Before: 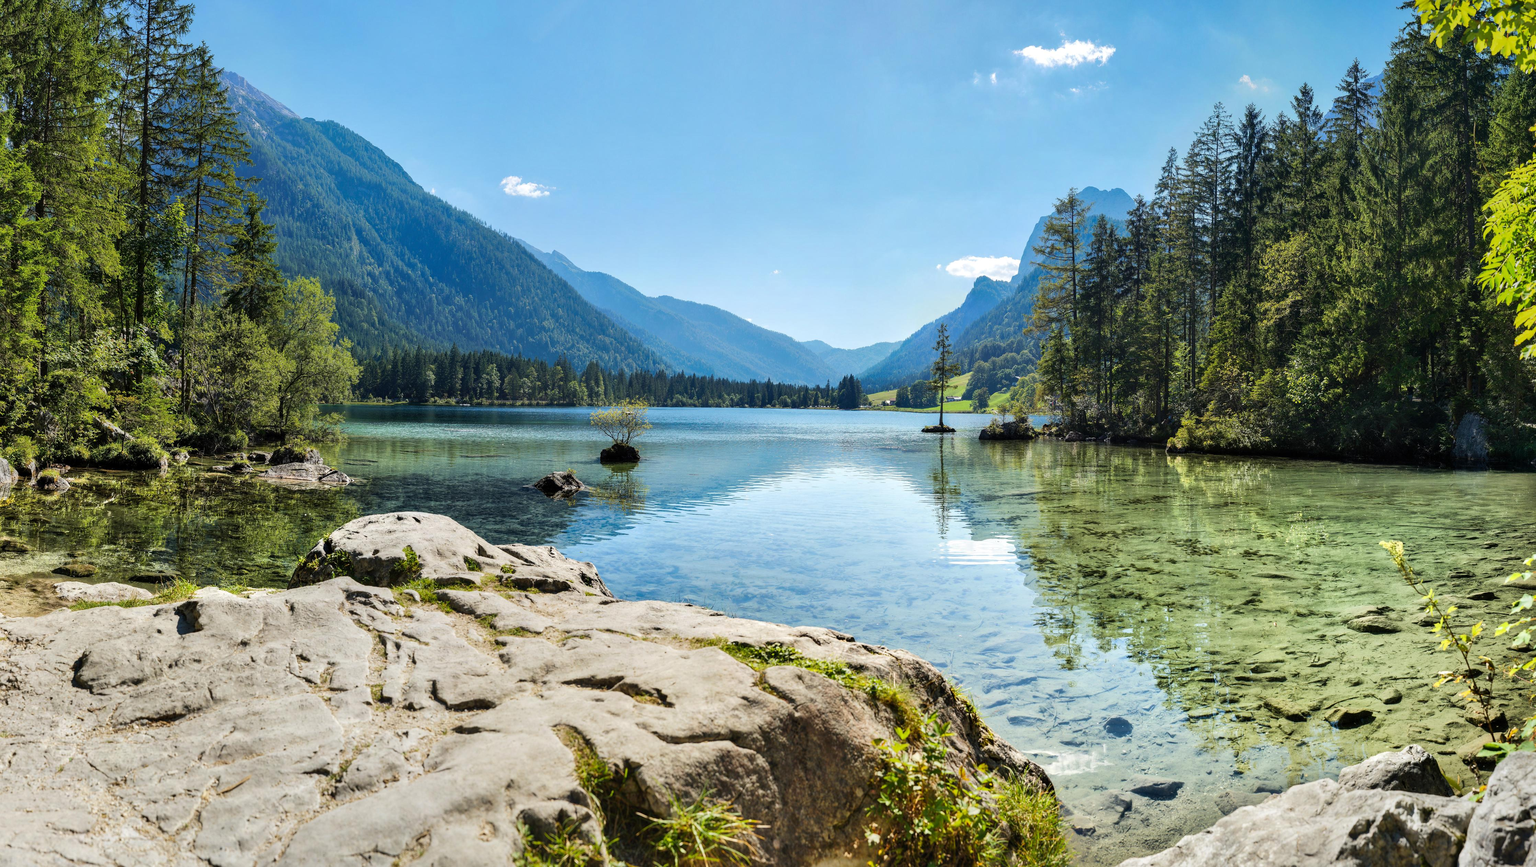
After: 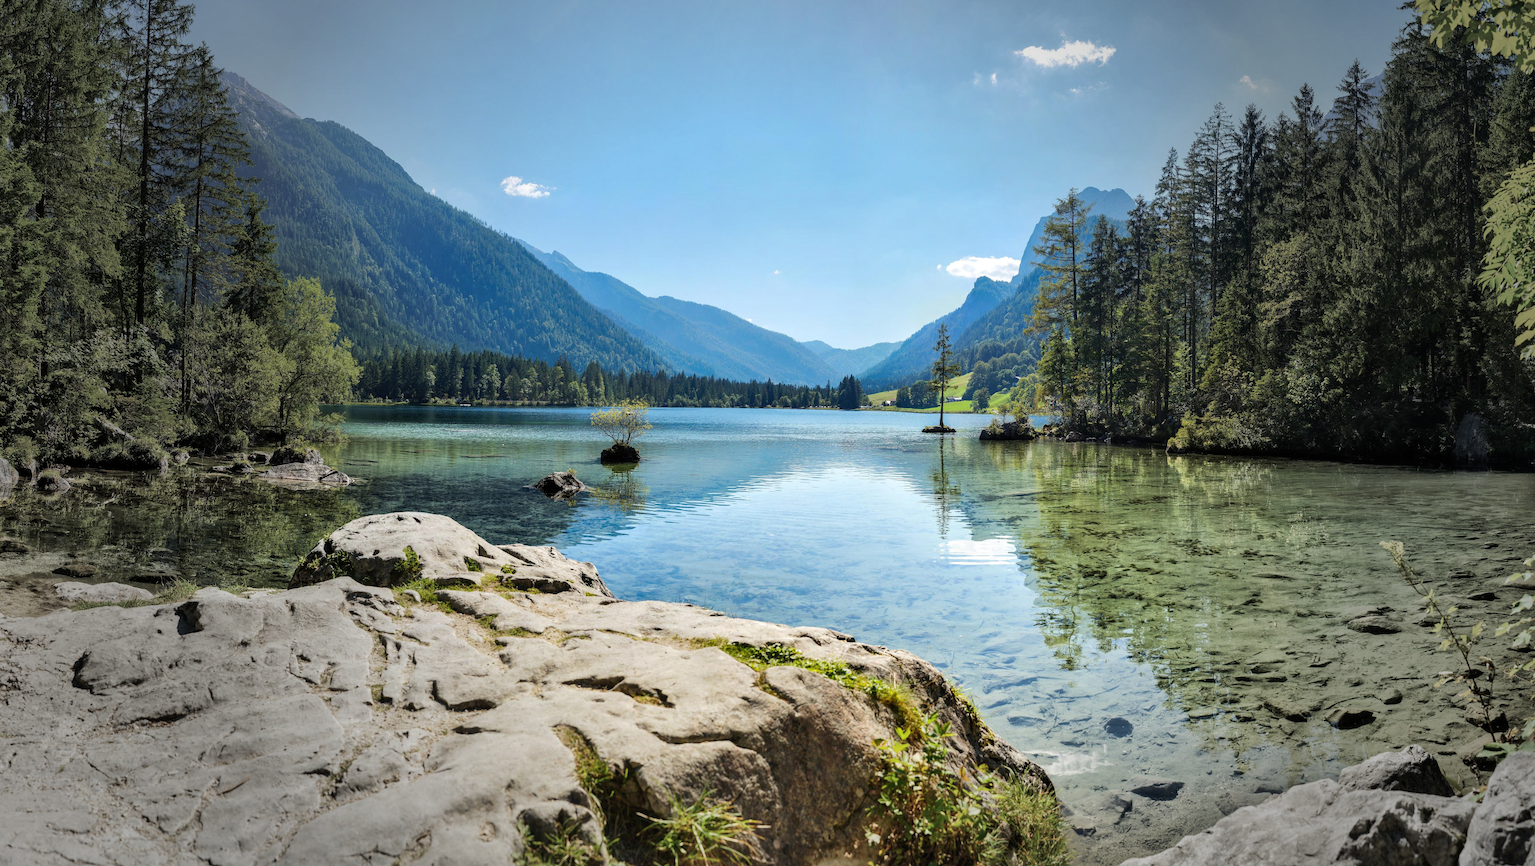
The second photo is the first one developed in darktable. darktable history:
vignetting: fall-off start 40%, fall-off radius 40%
